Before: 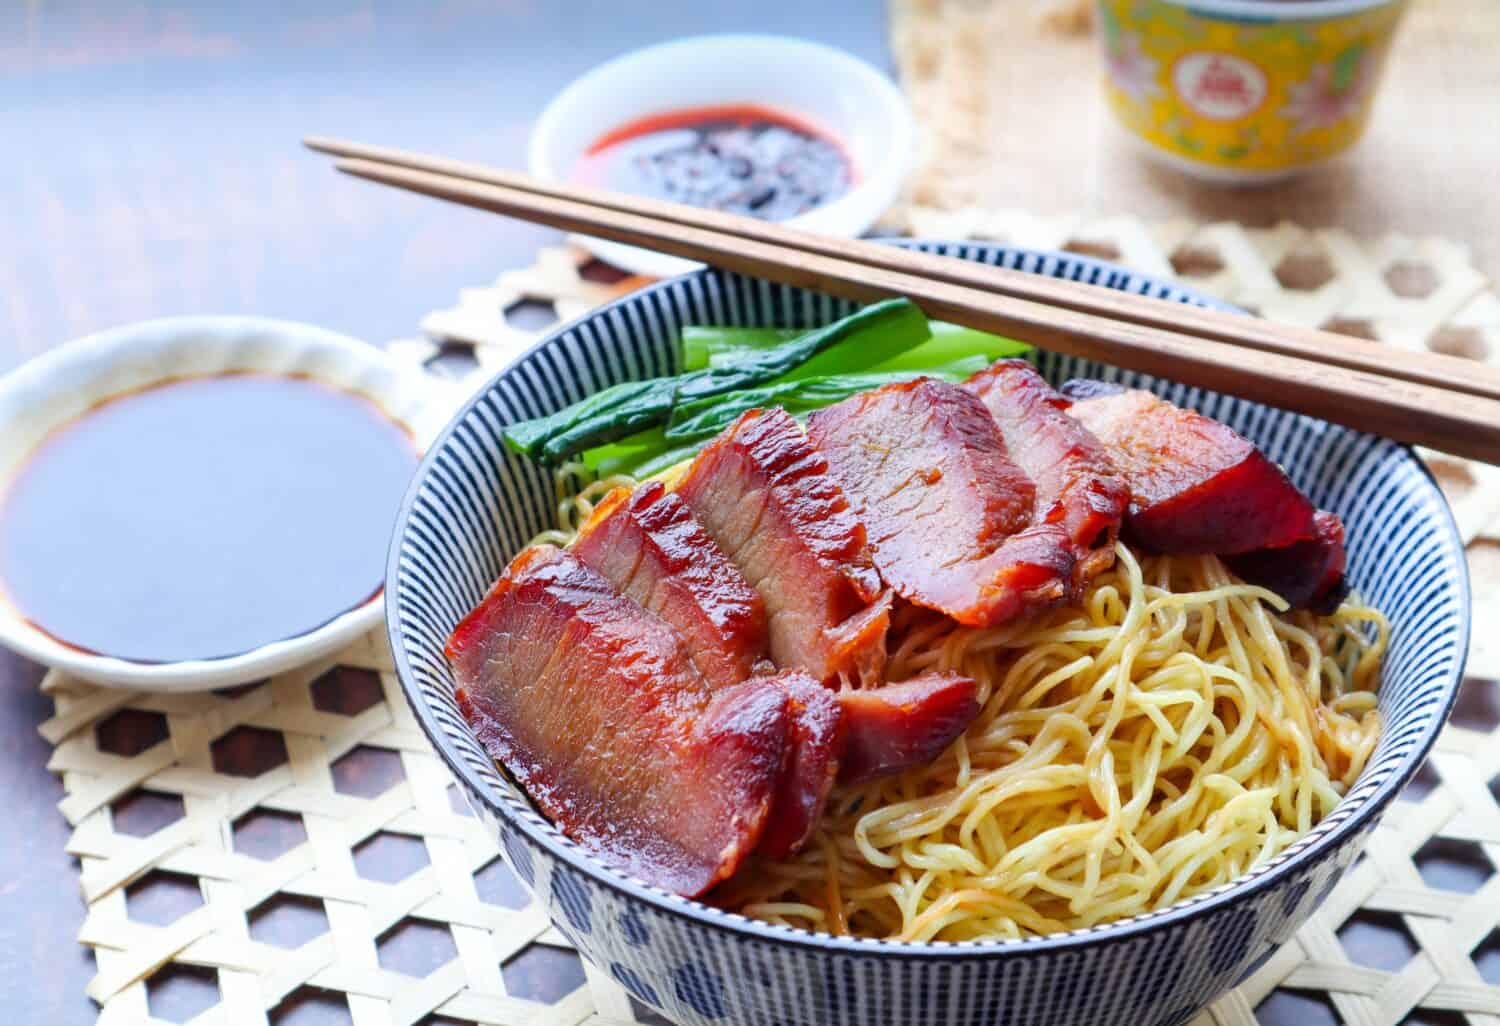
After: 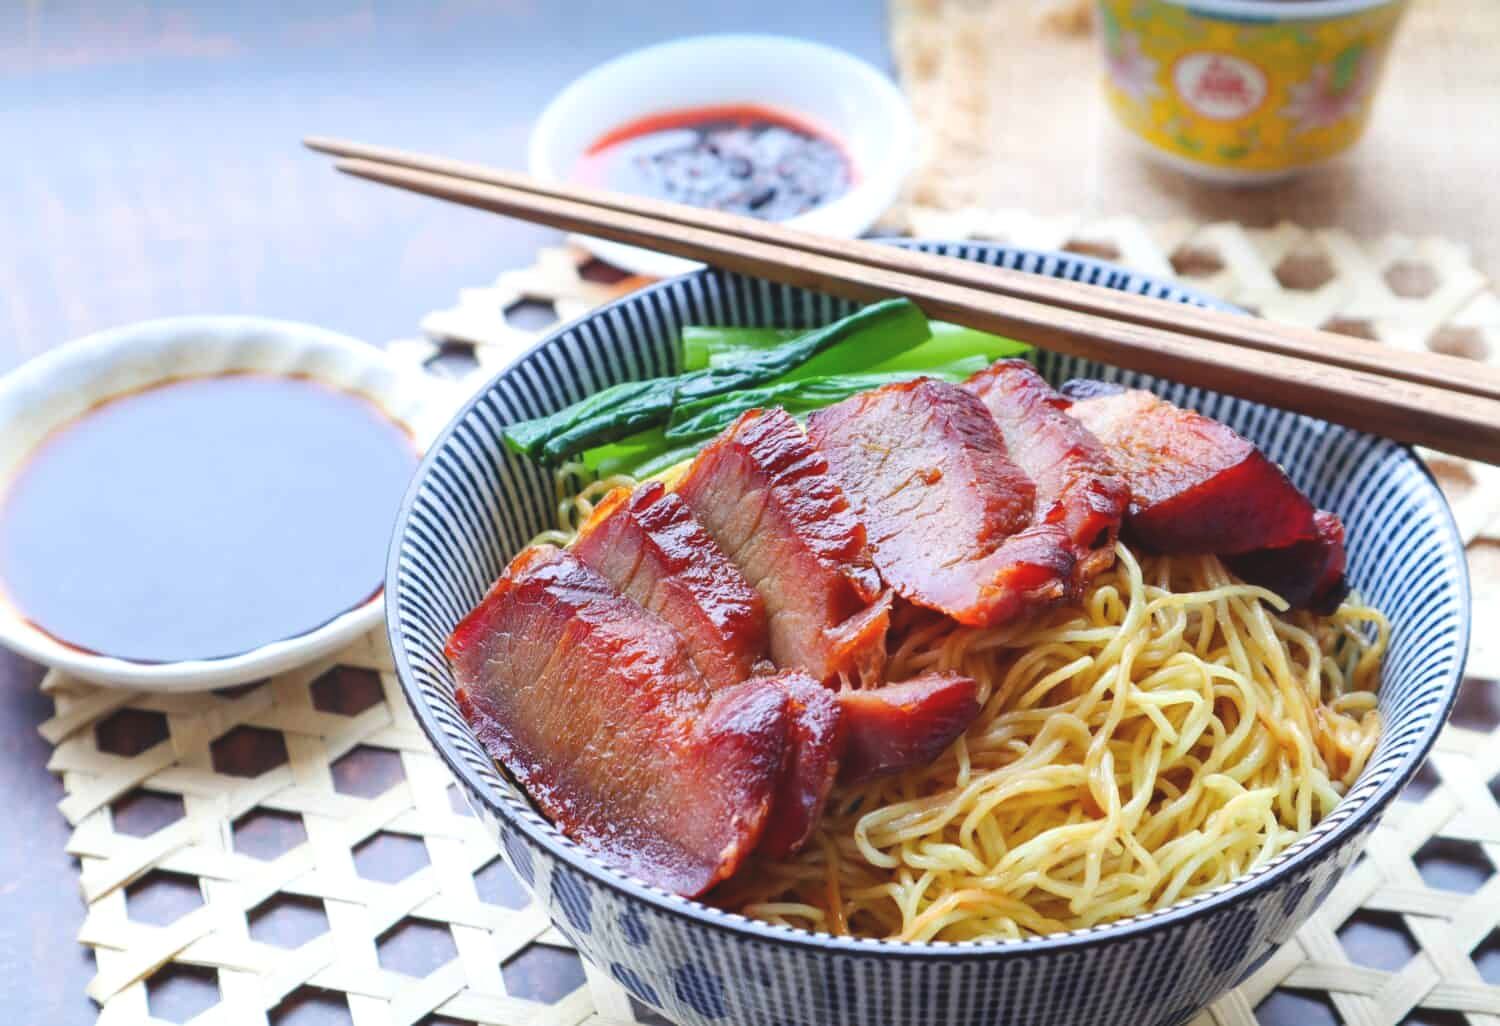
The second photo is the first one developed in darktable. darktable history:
exposure: black level correction -0.009, exposure 0.067 EV, compensate exposure bias true, compensate highlight preservation false
